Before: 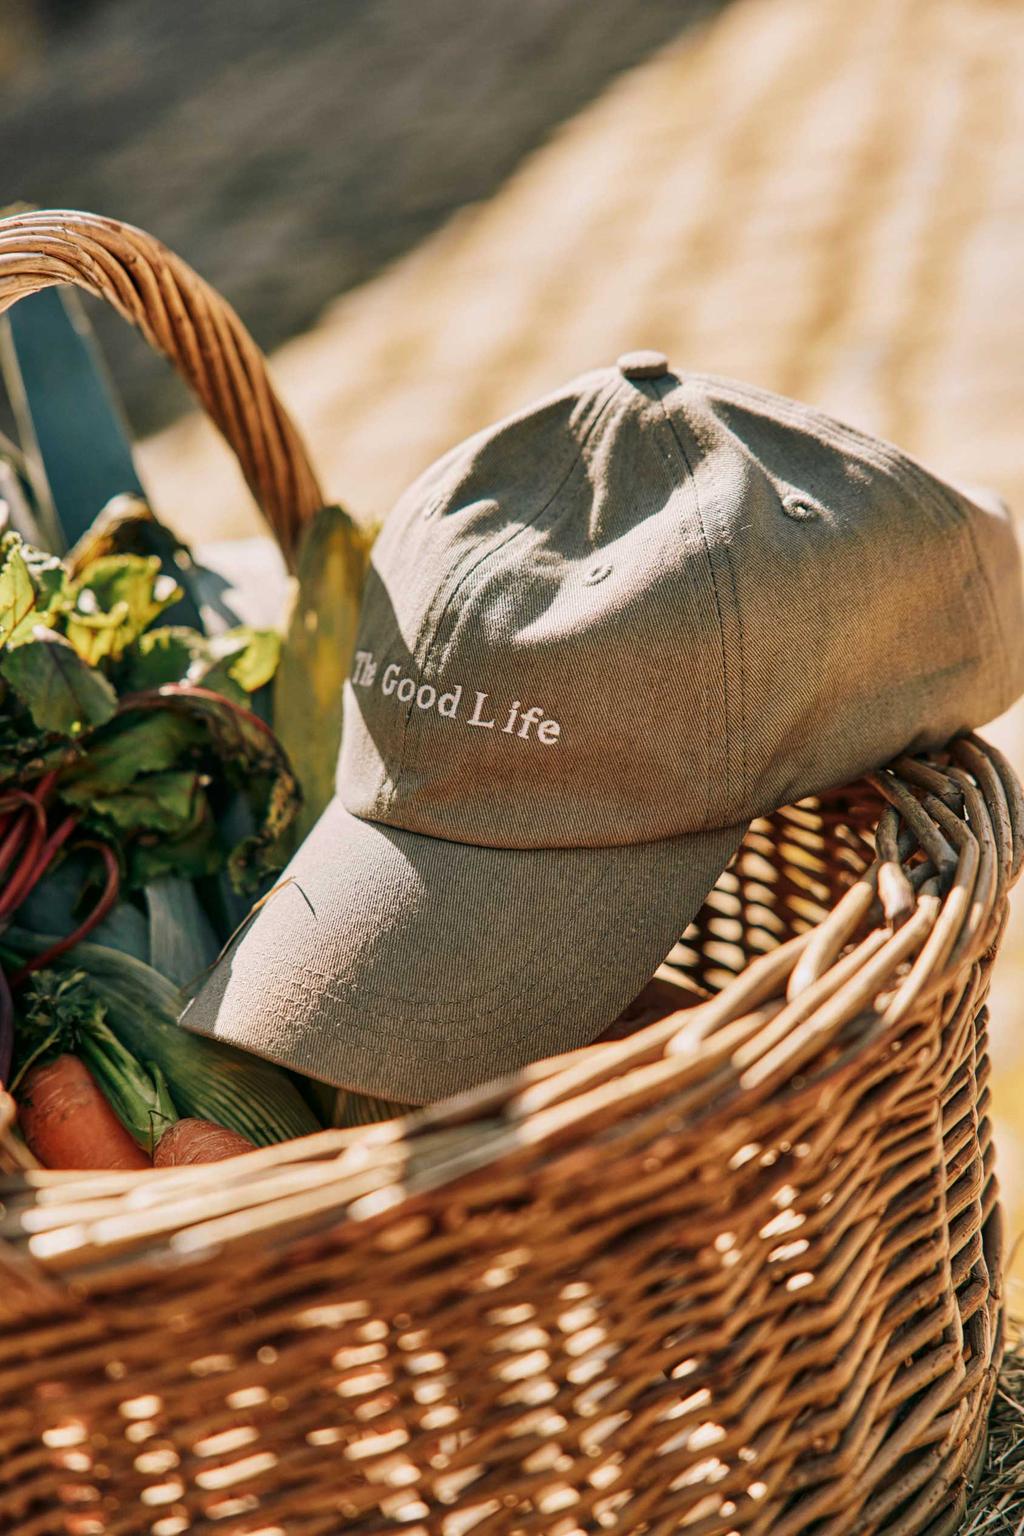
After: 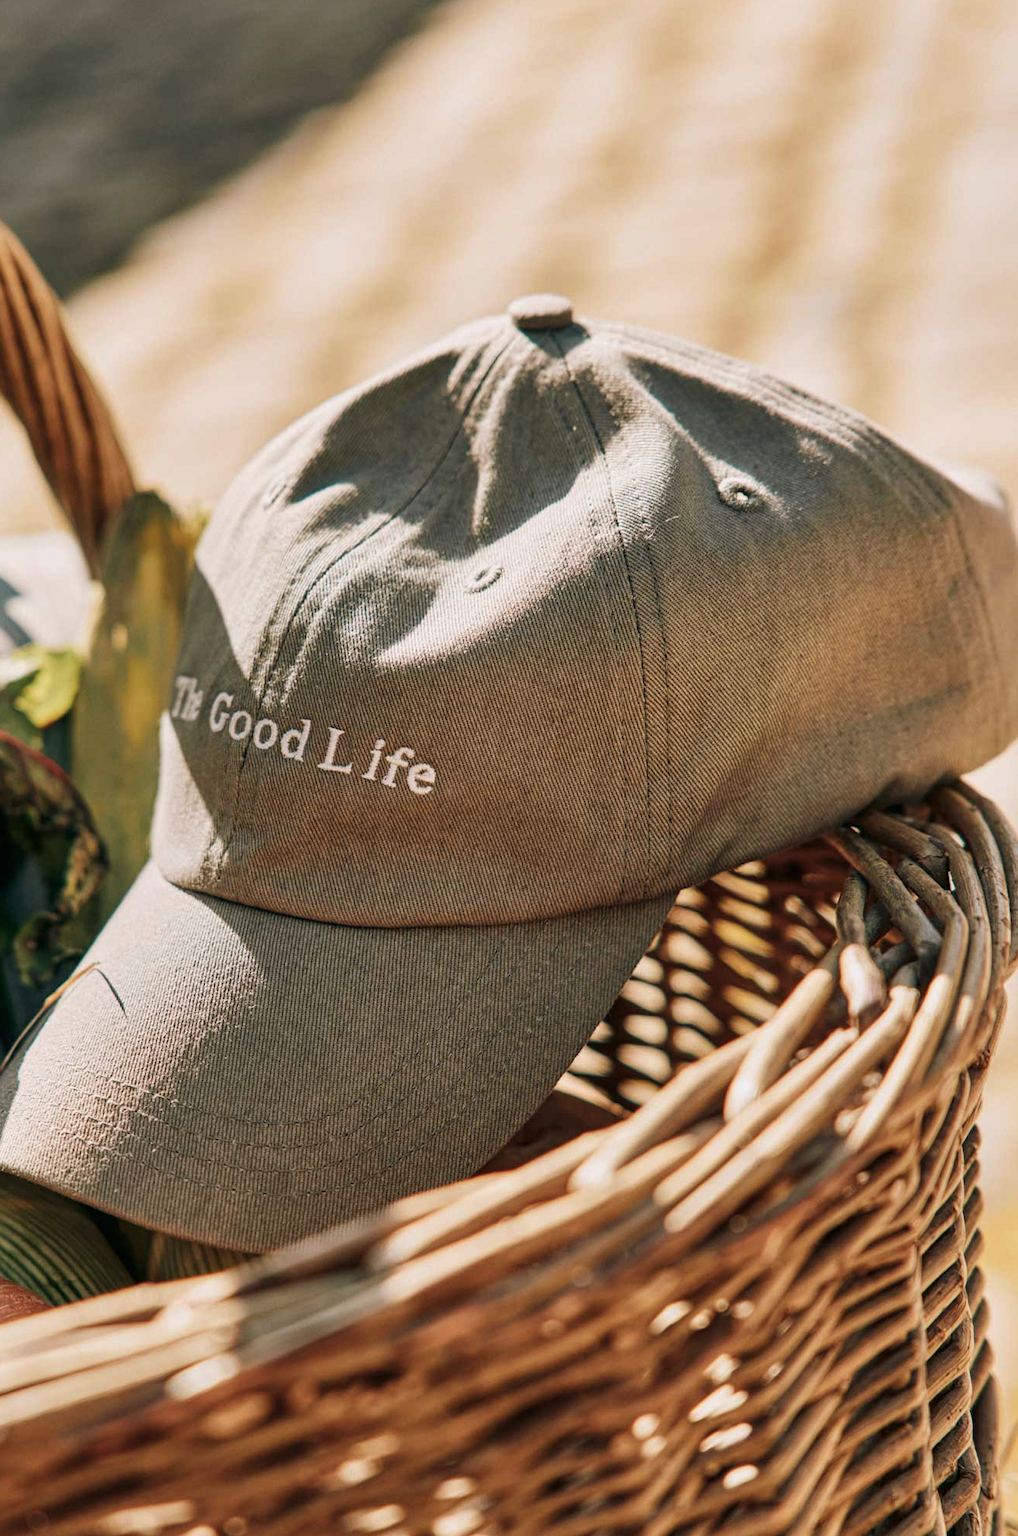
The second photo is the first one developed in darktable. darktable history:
color correction: highlights b* -0.033, saturation 0.869
crop and rotate: left 21.21%, top 7.747%, right 0.464%, bottom 13.474%
